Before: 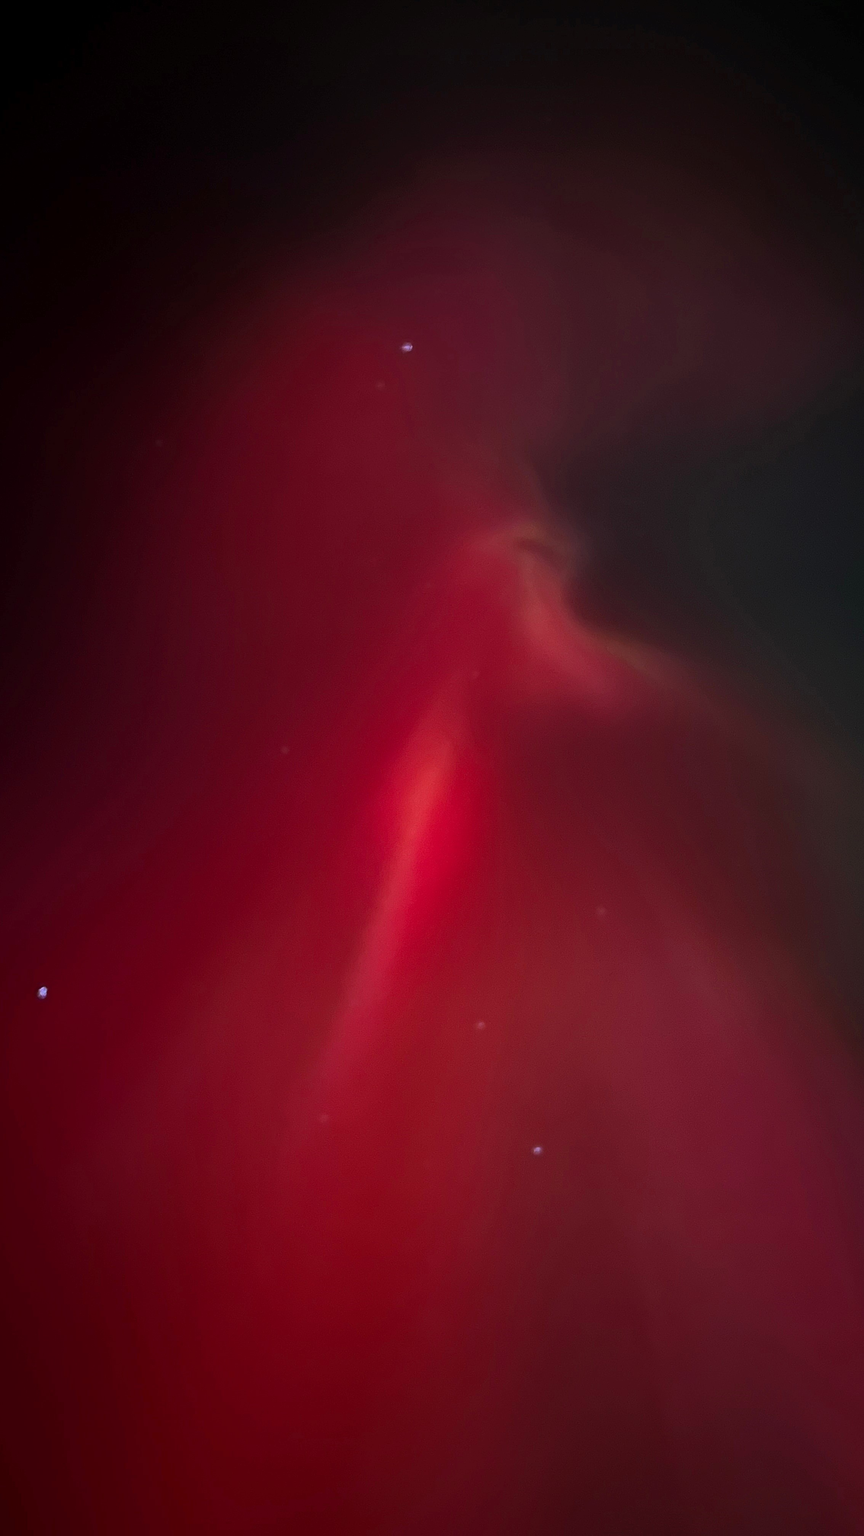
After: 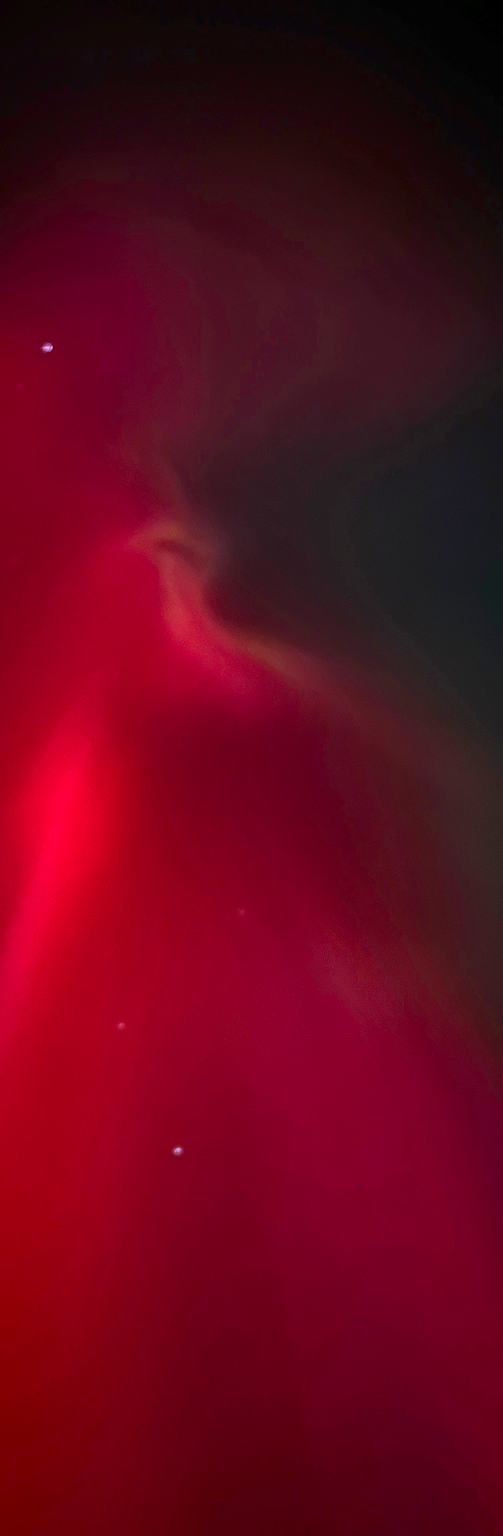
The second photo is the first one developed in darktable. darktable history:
crop: left 41.683%
contrast brightness saturation: contrast 0.128, brightness -0.064, saturation 0.156
tone equalizer: smoothing diameter 2.03%, edges refinement/feathering 17.11, mask exposure compensation -1.57 EV, filter diffusion 5
shadows and highlights: shadows 36.54, highlights -26.66, soften with gaussian
exposure: black level correction 0.001, exposure 0.499 EV, compensate highlight preservation false
